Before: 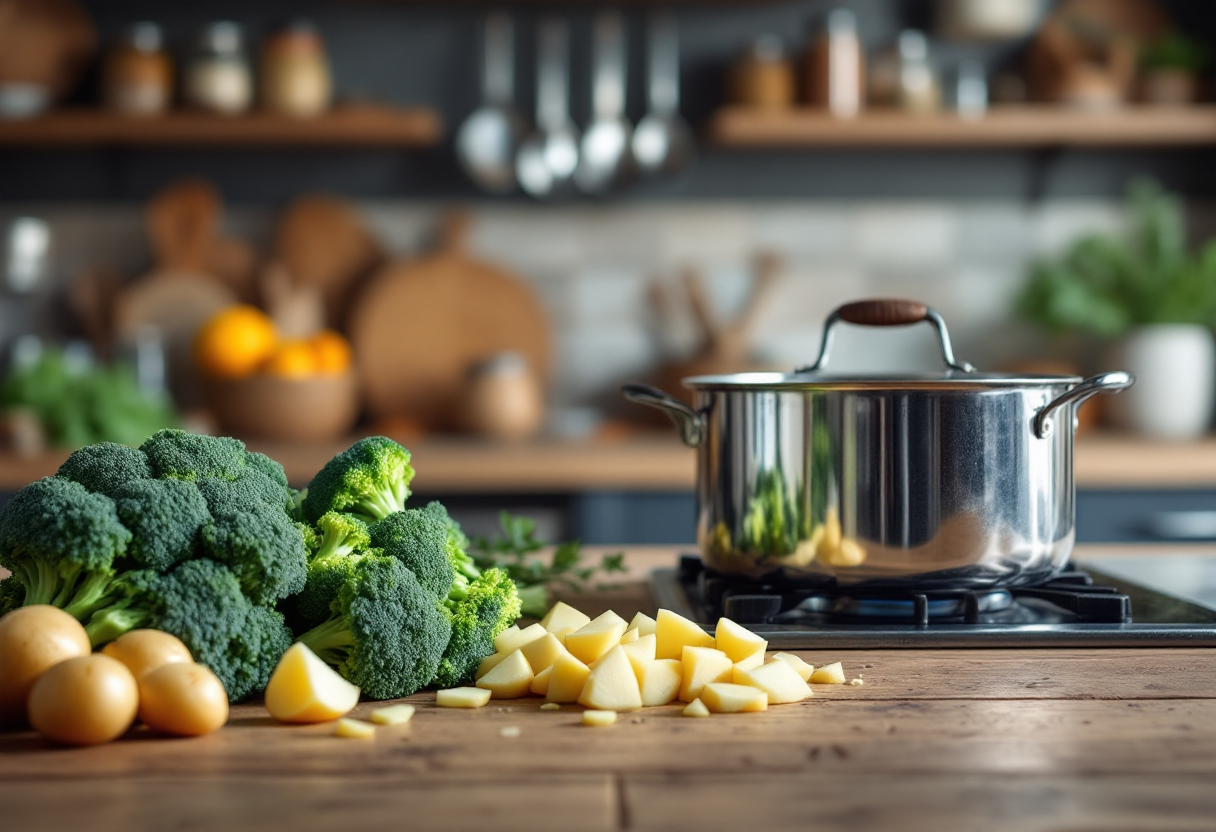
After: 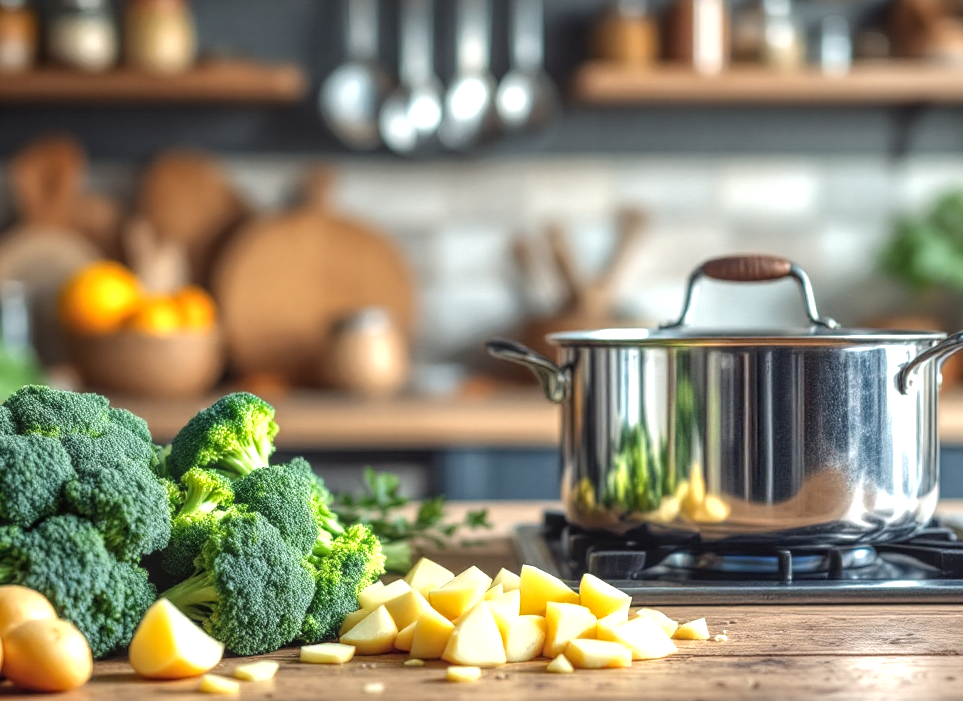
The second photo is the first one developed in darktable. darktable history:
crop: left 11.225%, top 5.381%, right 9.565%, bottom 10.314%
local contrast: highlights 74%, shadows 55%, detail 176%, midtone range 0.207
exposure: black level correction 0, exposure 0.7 EV, compensate exposure bias true, compensate highlight preservation false
